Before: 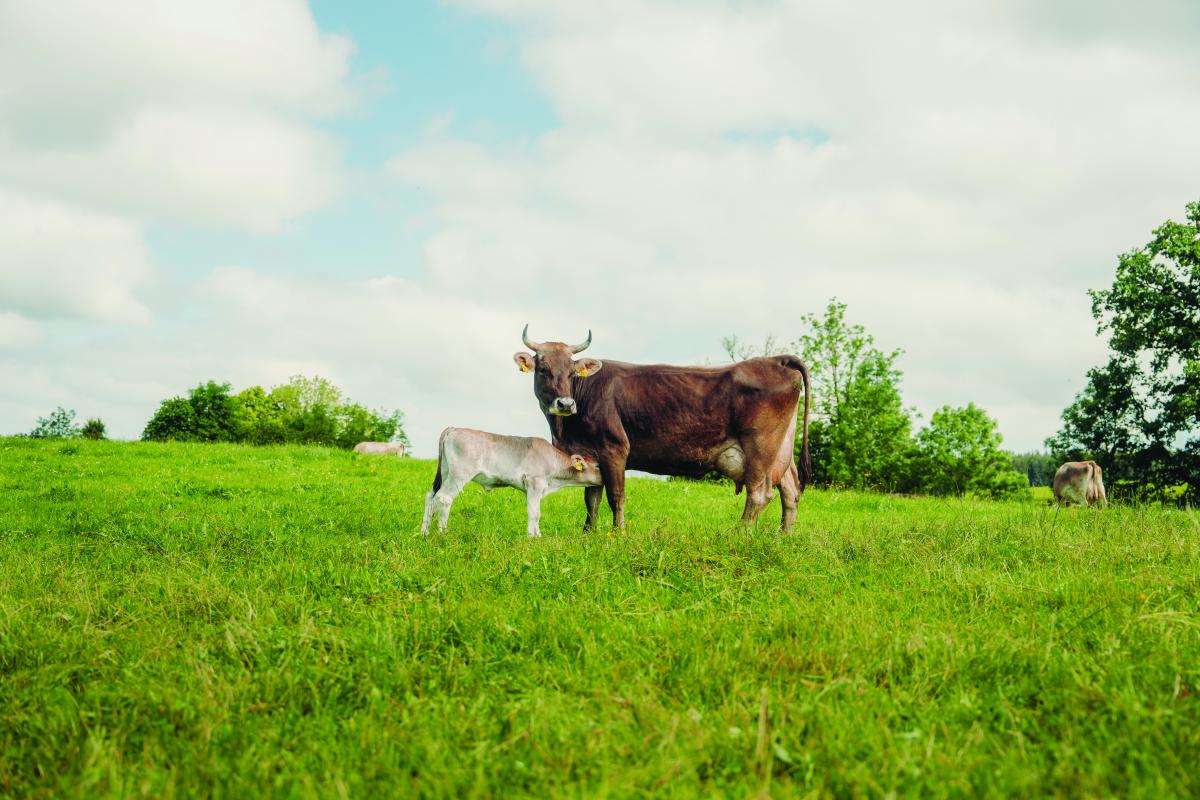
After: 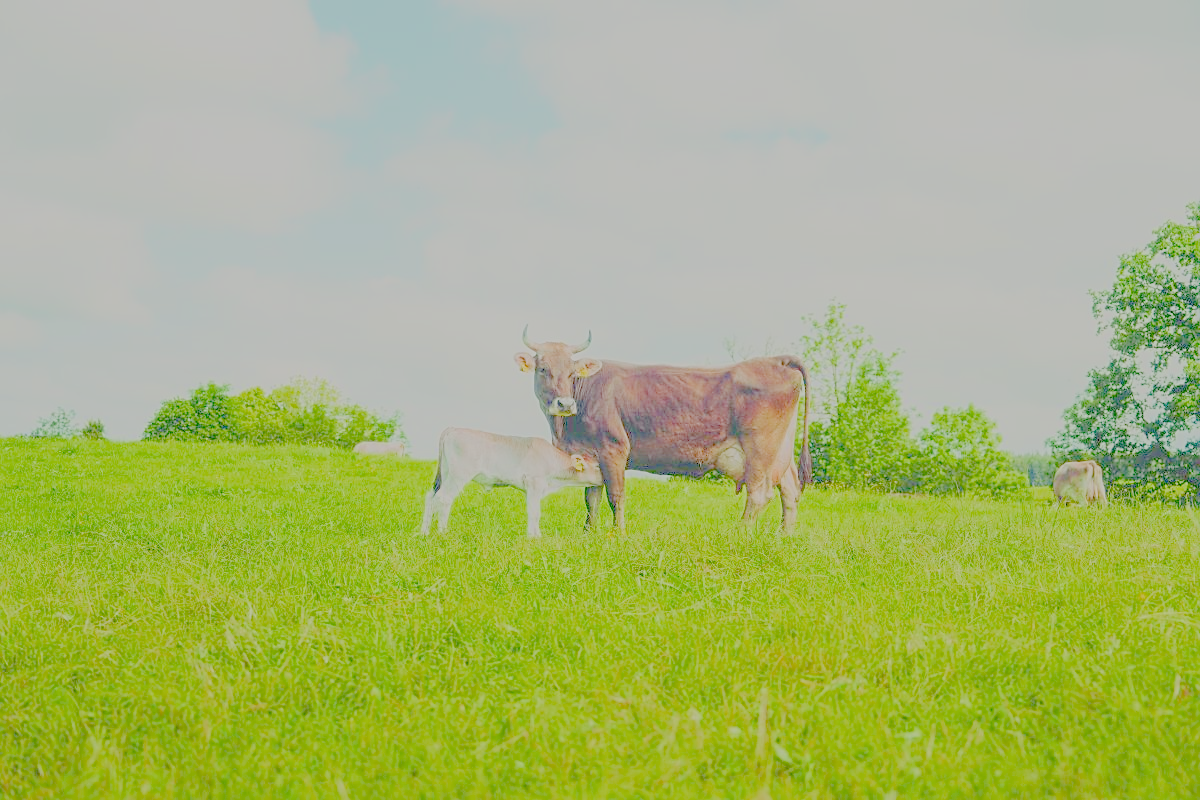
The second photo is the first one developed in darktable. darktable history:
sharpen: on, module defaults
white balance: red 1, blue 1
filmic rgb: black relative exposure -14 EV, white relative exposure 8 EV, threshold 3 EV, hardness 3.74, latitude 50%, contrast 0.5, color science v5 (2021), contrast in shadows safe, contrast in highlights safe
color balance rgb: global vibrance -1%
exposure: exposure 1.089 EV
